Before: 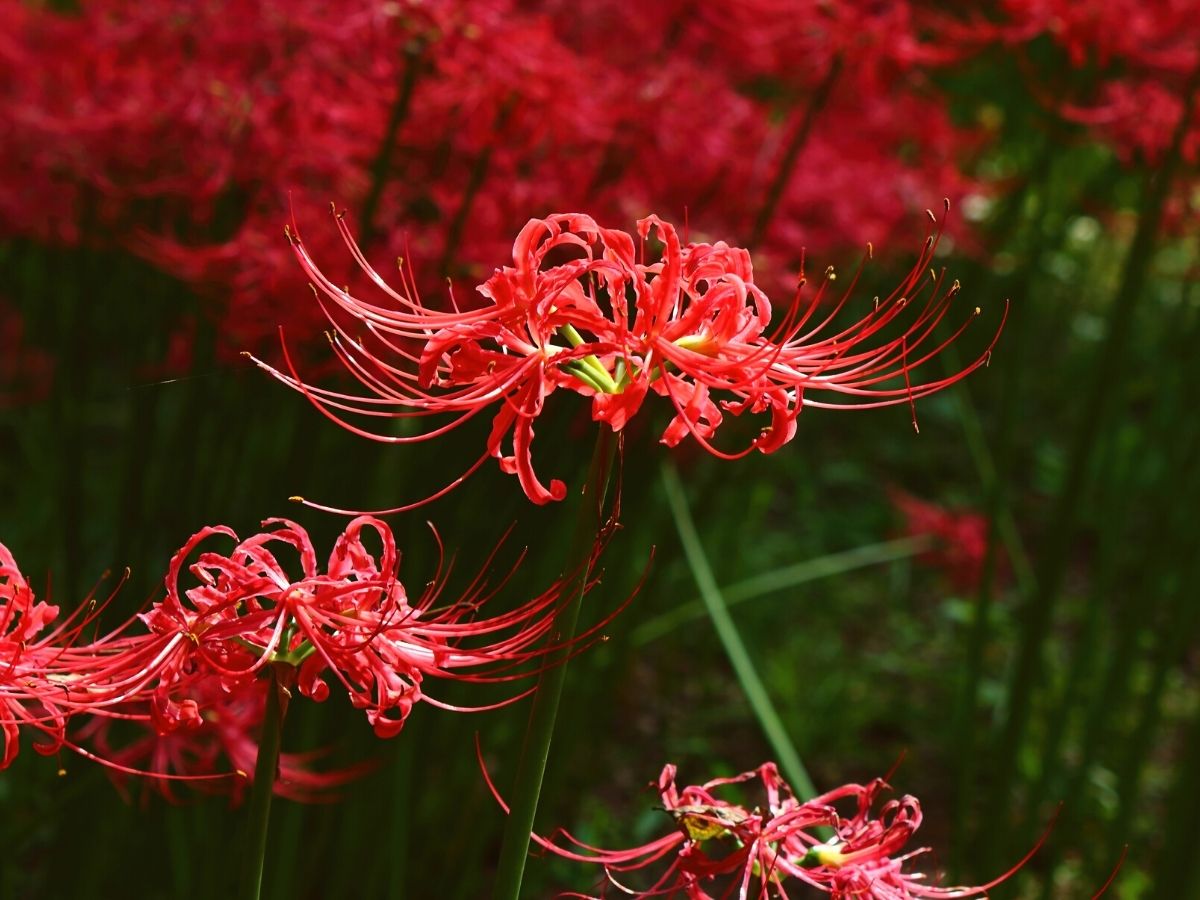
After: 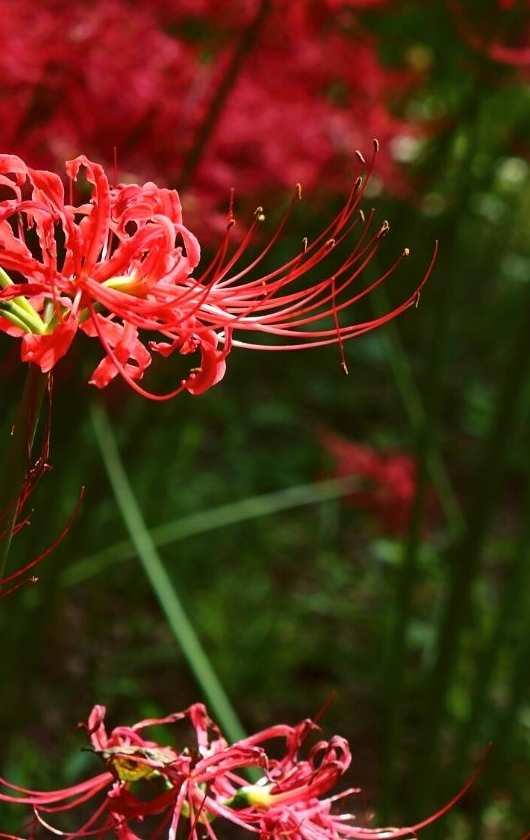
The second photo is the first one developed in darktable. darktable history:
tone equalizer: on, module defaults
crop: left 47.628%, top 6.643%, right 7.874%
local contrast: mode bilateral grid, contrast 20, coarseness 50, detail 120%, midtone range 0.2
